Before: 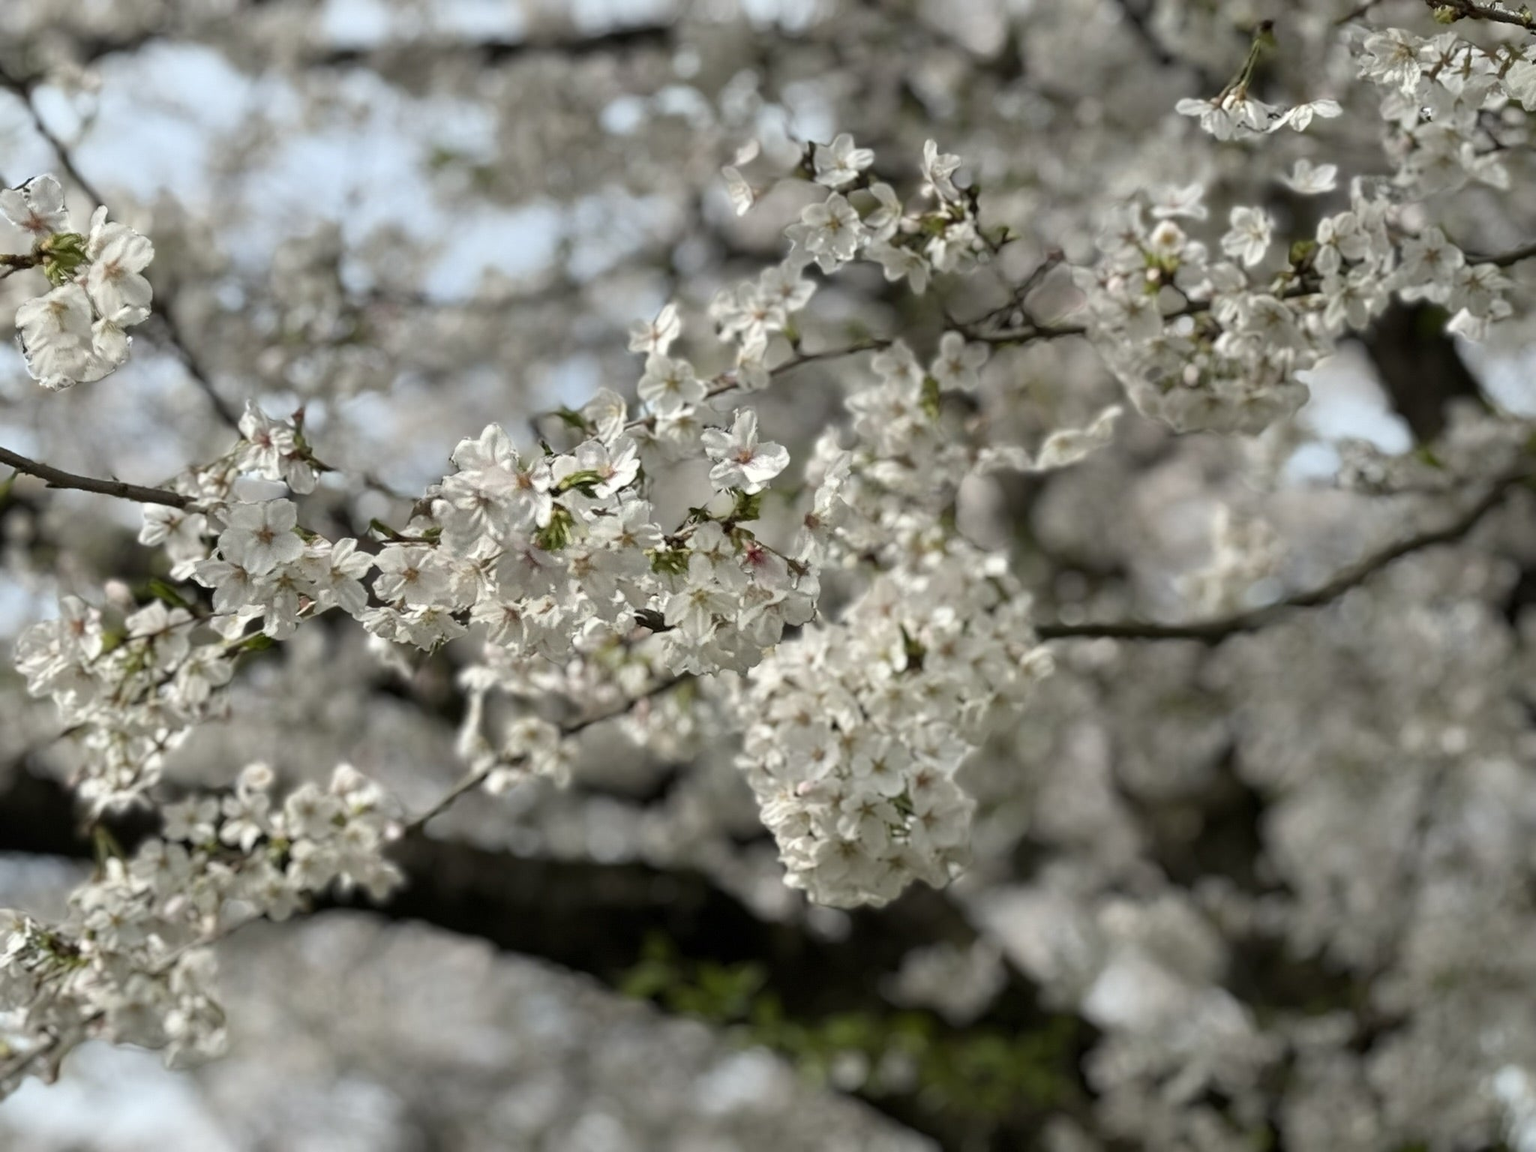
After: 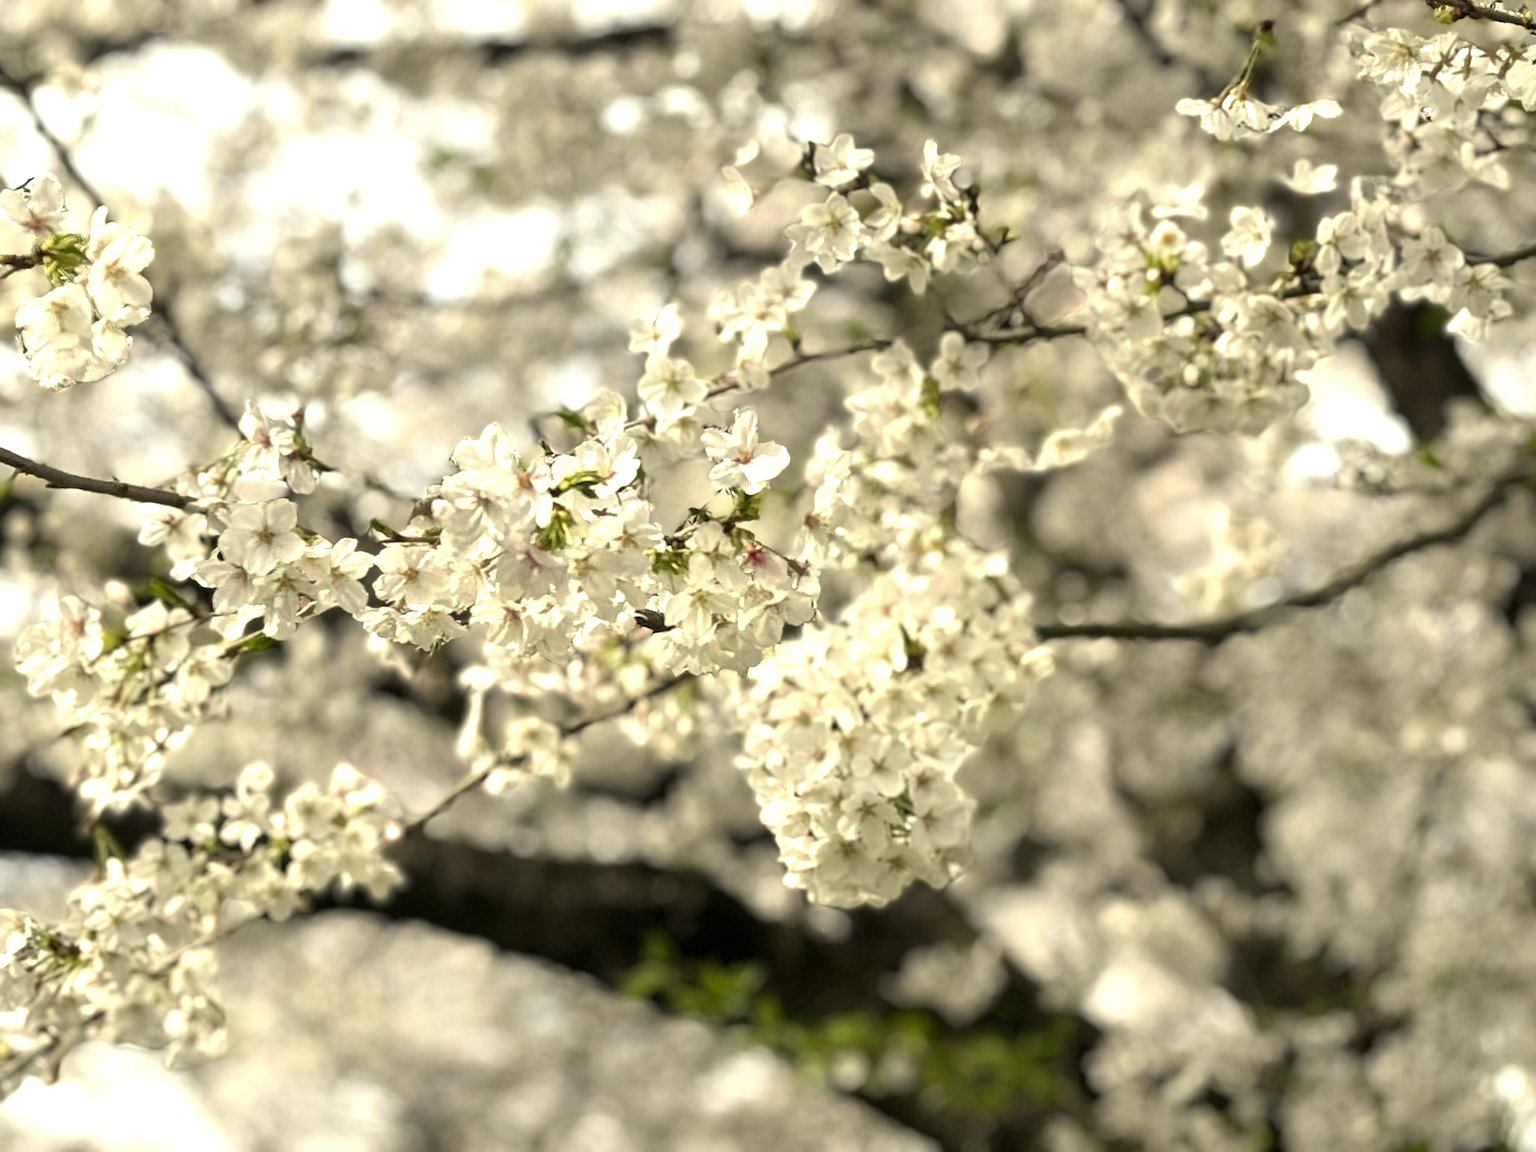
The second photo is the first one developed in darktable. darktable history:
color correction: highlights a* 1.39, highlights b* 17.83
exposure: exposure 1 EV, compensate highlight preservation false
